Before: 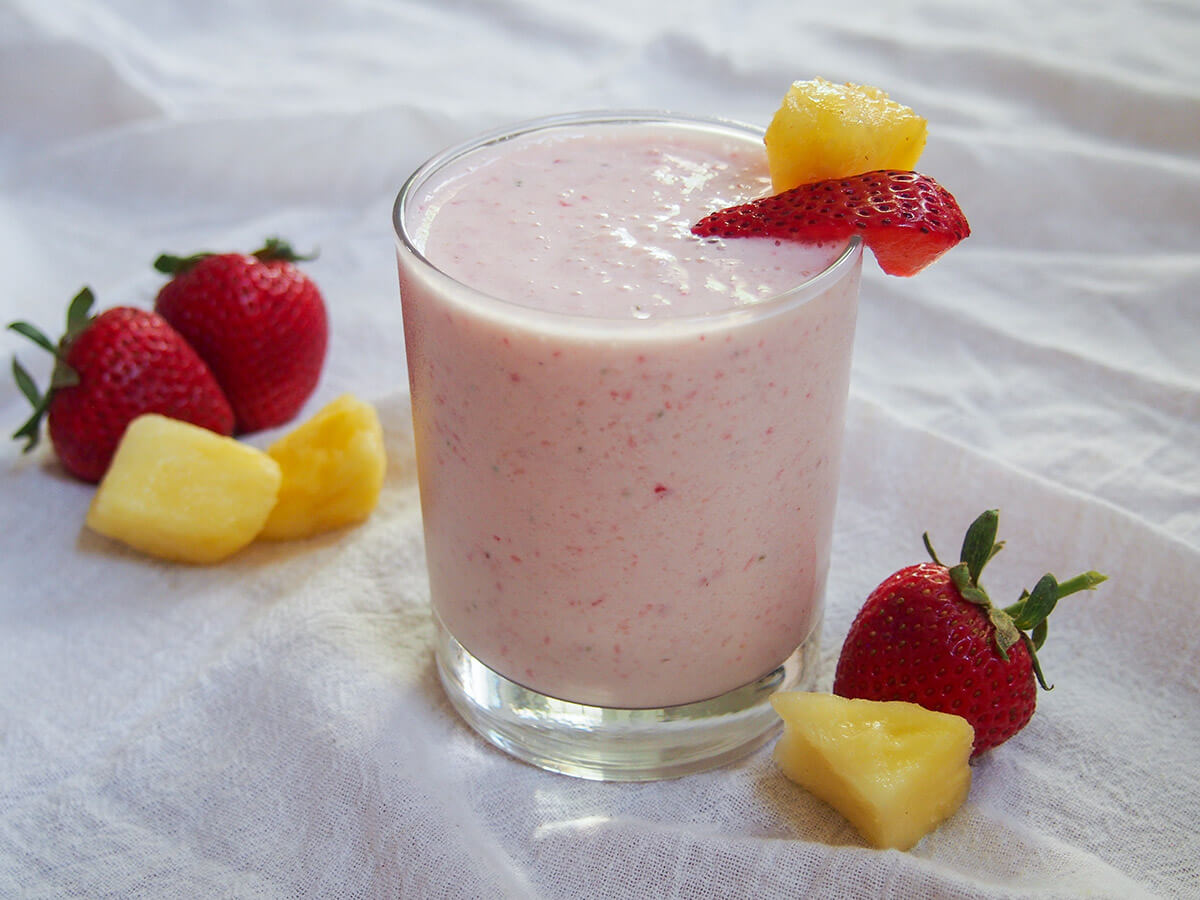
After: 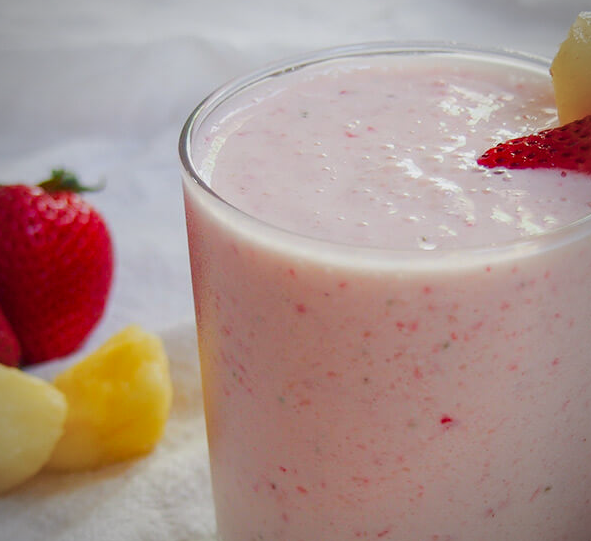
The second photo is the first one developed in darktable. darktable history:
crop: left 17.835%, top 7.675%, right 32.881%, bottom 32.213%
vignetting: fall-off radius 60.92%
color balance rgb: shadows lift › chroma 1%, shadows lift › hue 113°, highlights gain › chroma 0.2%, highlights gain › hue 333°, perceptual saturation grading › global saturation 20%, perceptual saturation grading › highlights -25%, perceptual saturation grading › shadows 25%, contrast -10%
exposure: exposure -0.05 EV
